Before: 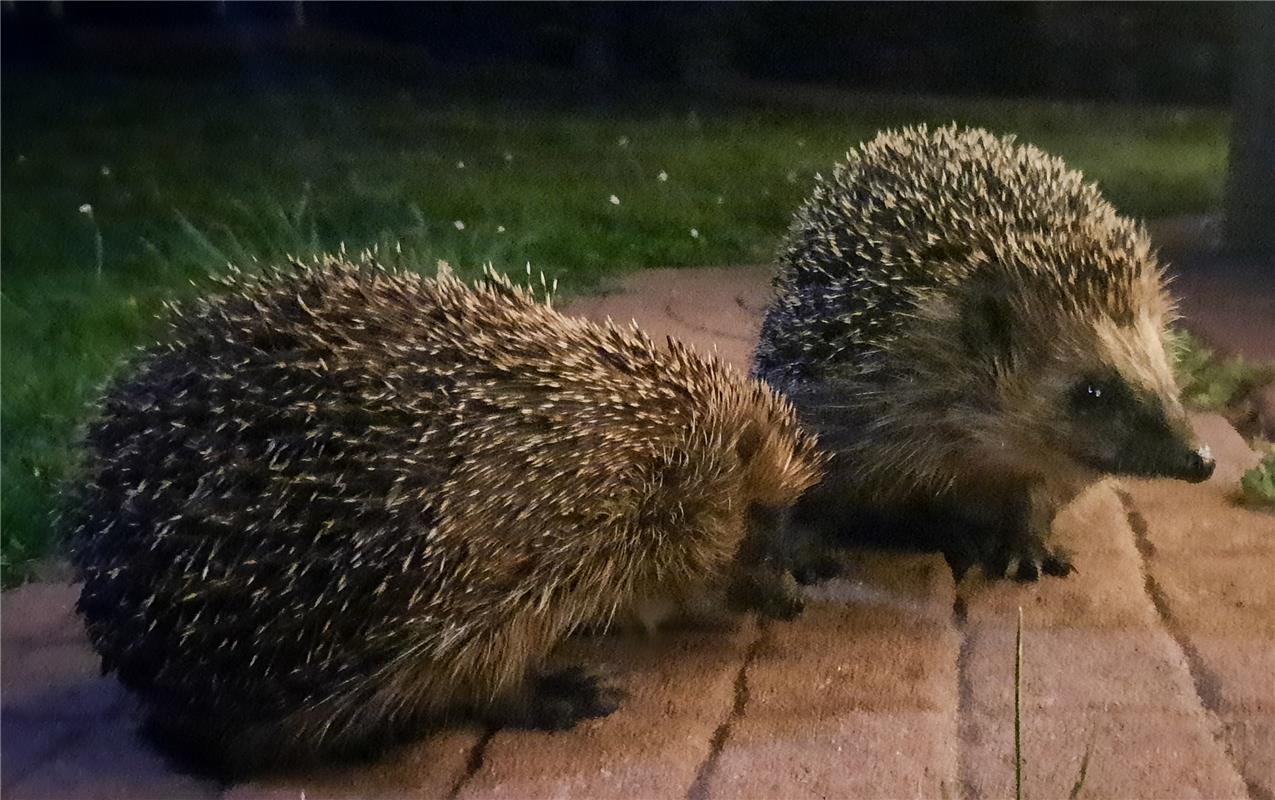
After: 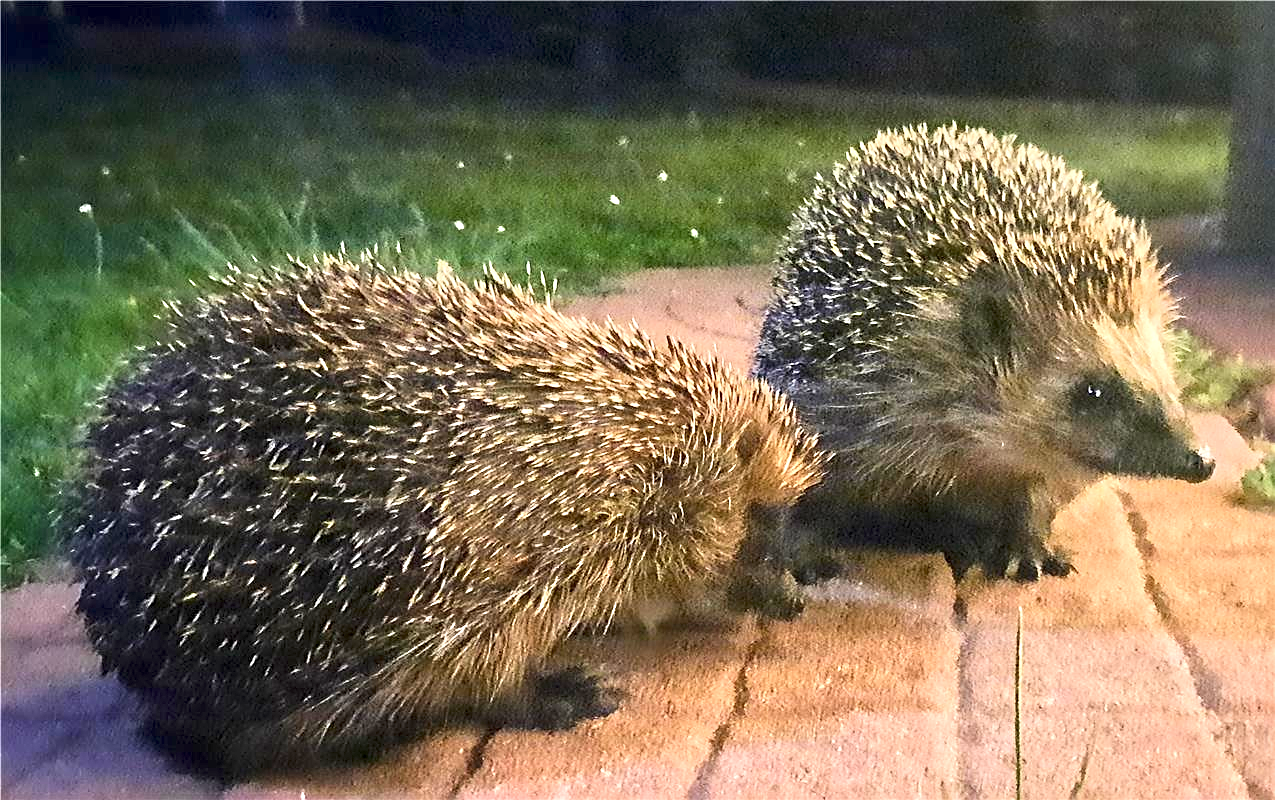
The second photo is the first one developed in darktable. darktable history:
sharpen: on, module defaults
tone equalizer: -8 EV 2 EV, -7 EV 1.96 EV, -6 EV 1.98 EV, -5 EV 2 EV, -4 EV 1.96 EV, -3 EV 1.47 EV, -2 EV 0.985 EV, -1 EV 0.51 EV, edges refinement/feathering 500, mask exposure compensation -1.57 EV, preserve details guided filter
